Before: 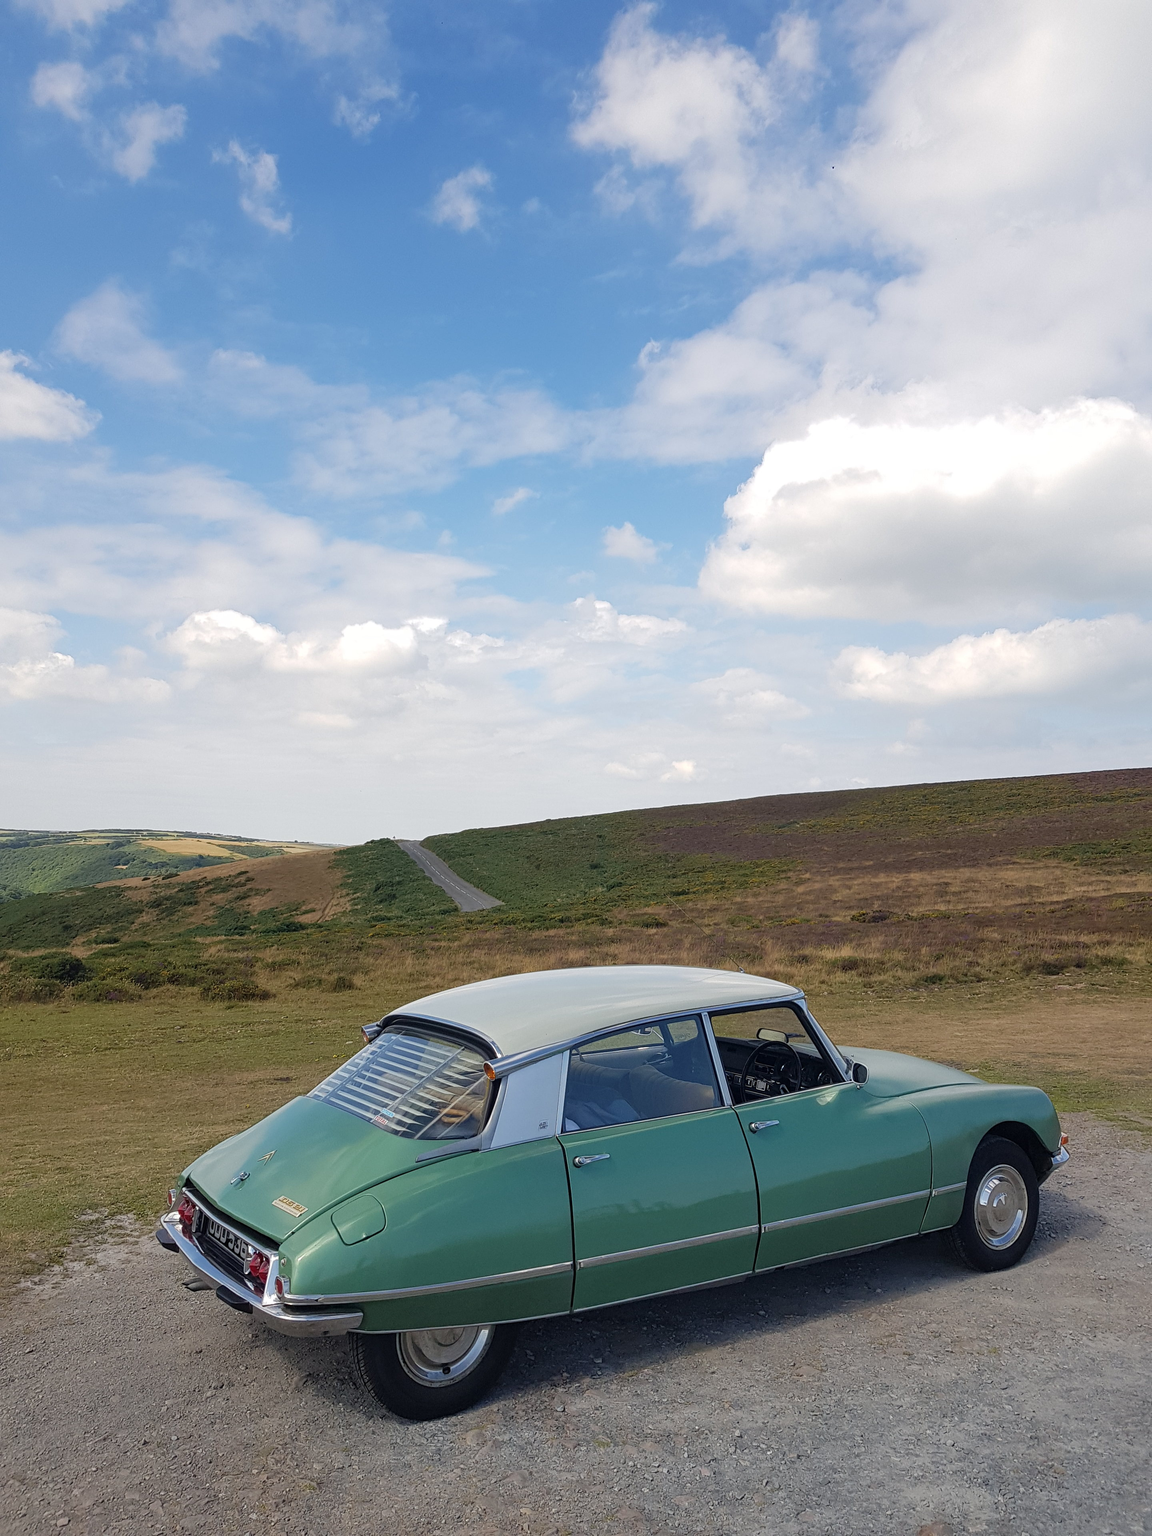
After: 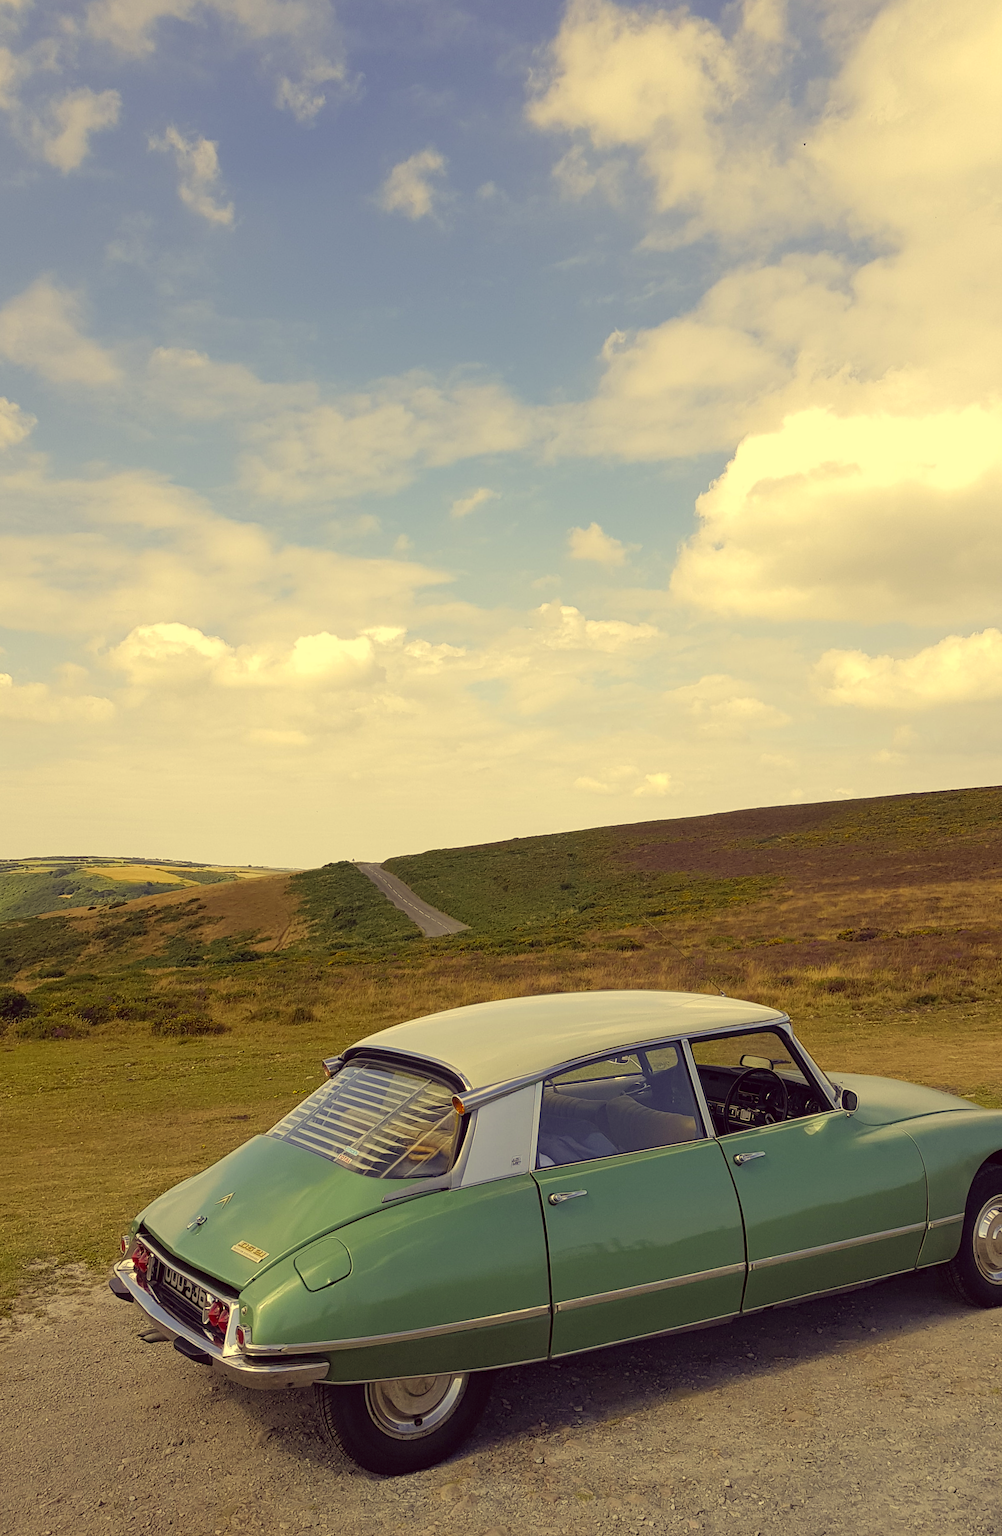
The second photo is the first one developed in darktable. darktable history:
color correction: highlights a* -0.482, highlights b* 40, shadows a* 9.8, shadows b* -0.161
crop and rotate: angle 1°, left 4.281%, top 0.642%, right 11.383%, bottom 2.486%
